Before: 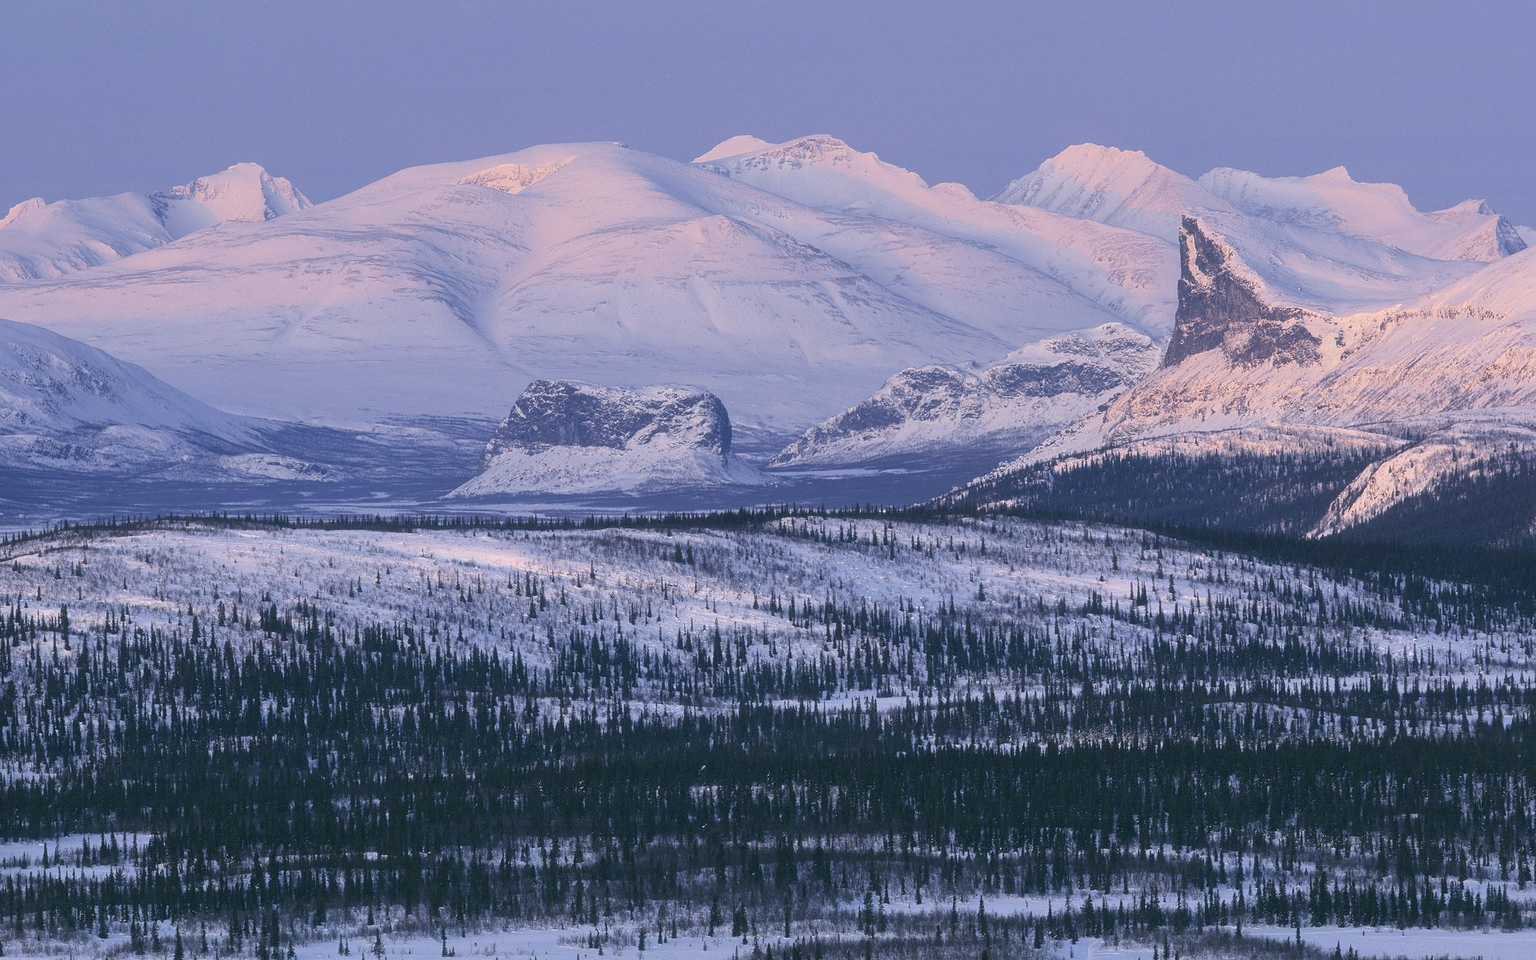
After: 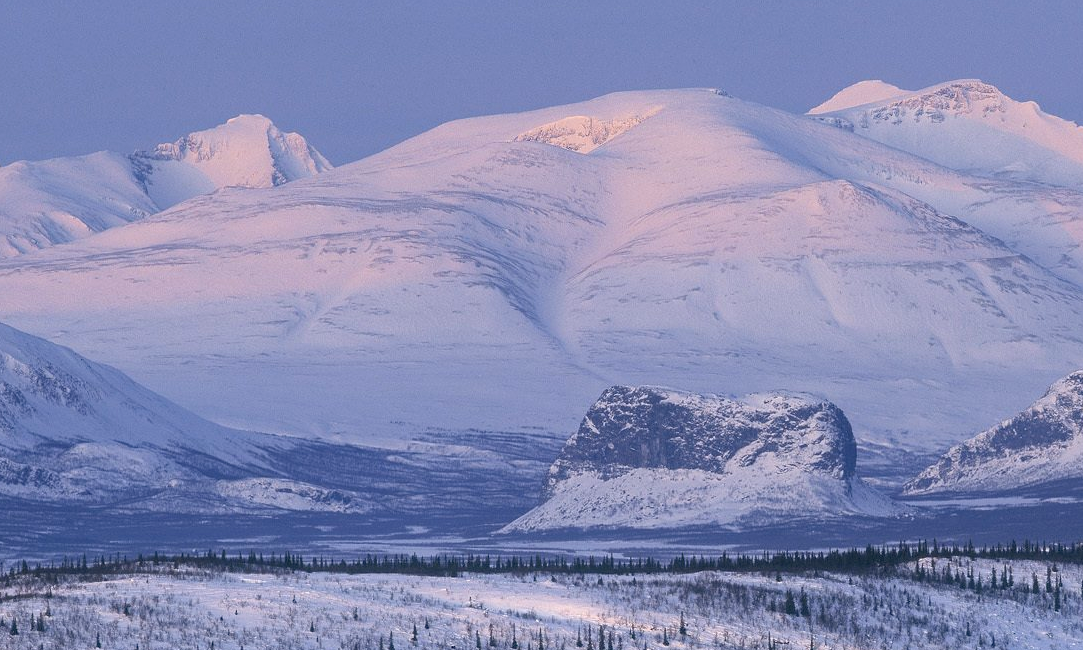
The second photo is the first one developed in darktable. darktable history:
crop and rotate: left 3.027%, top 7.459%, right 40.561%, bottom 38.341%
haze removal: compatibility mode true, adaptive false
